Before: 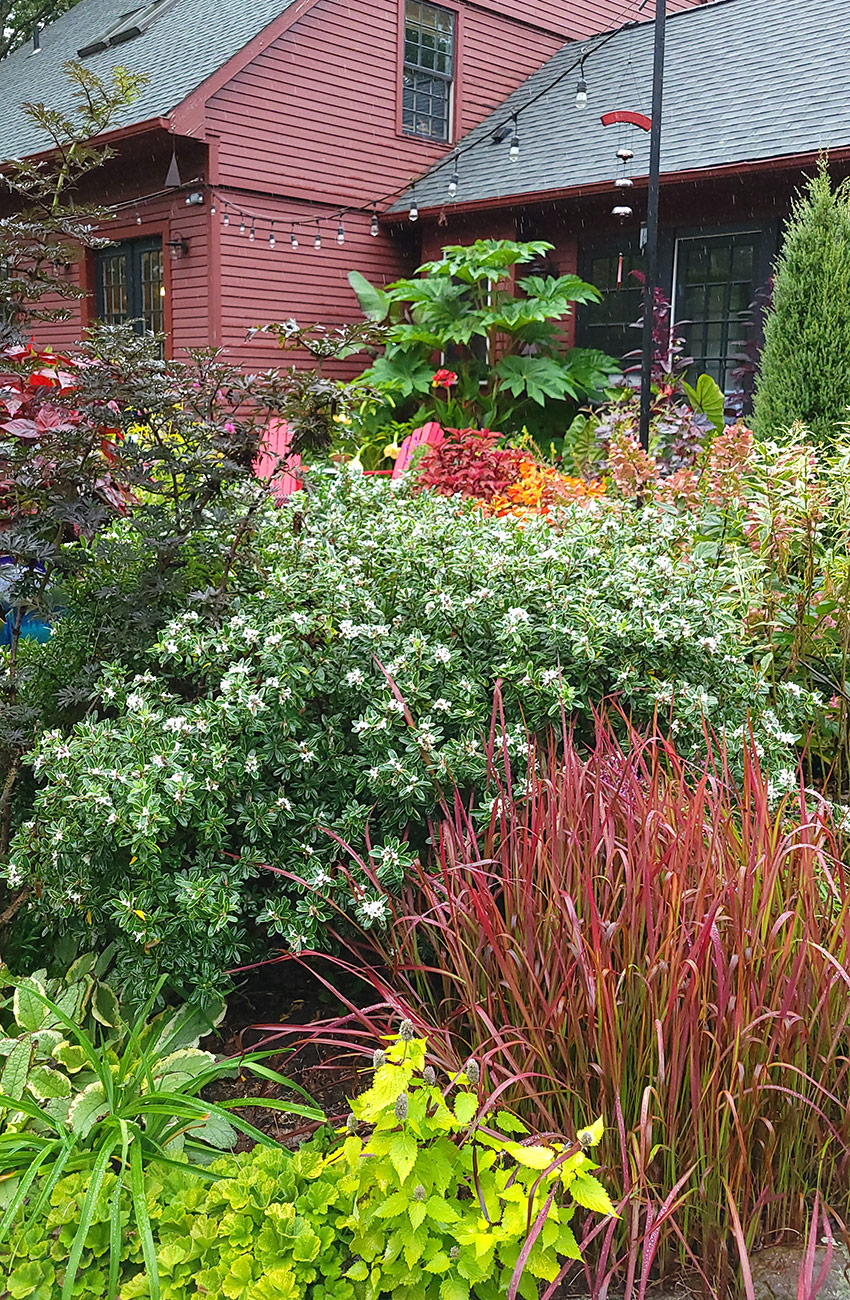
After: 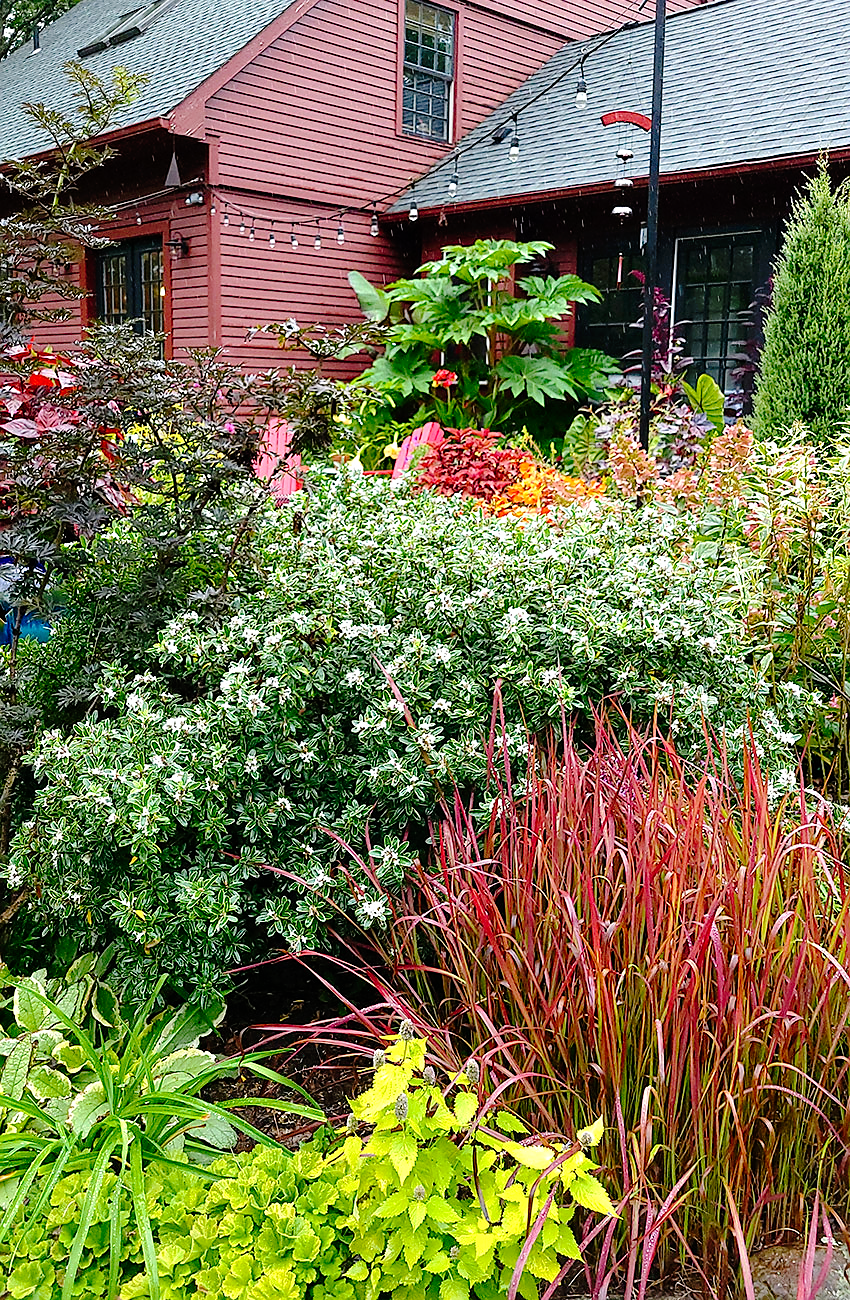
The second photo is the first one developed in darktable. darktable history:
tone curve: curves: ch0 [(0, 0) (0.003, 0) (0.011, 0.001) (0.025, 0.001) (0.044, 0.002) (0.069, 0.007) (0.1, 0.015) (0.136, 0.027) (0.177, 0.066) (0.224, 0.122) (0.277, 0.219) (0.335, 0.327) (0.399, 0.432) (0.468, 0.527) (0.543, 0.615) (0.623, 0.695) (0.709, 0.777) (0.801, 0.874) (0.898, 0.973) (1, 1)], preserve colors none
sharpen: radius 1.039
color balance rgb: shadows lift › chroma 0.827%, shadows lift › hue 112.21°, perceptual saturation grading › global saturation 0.027%
shadows and highlights: shadows 31.17, highlights 0.478, soften with gaussian
